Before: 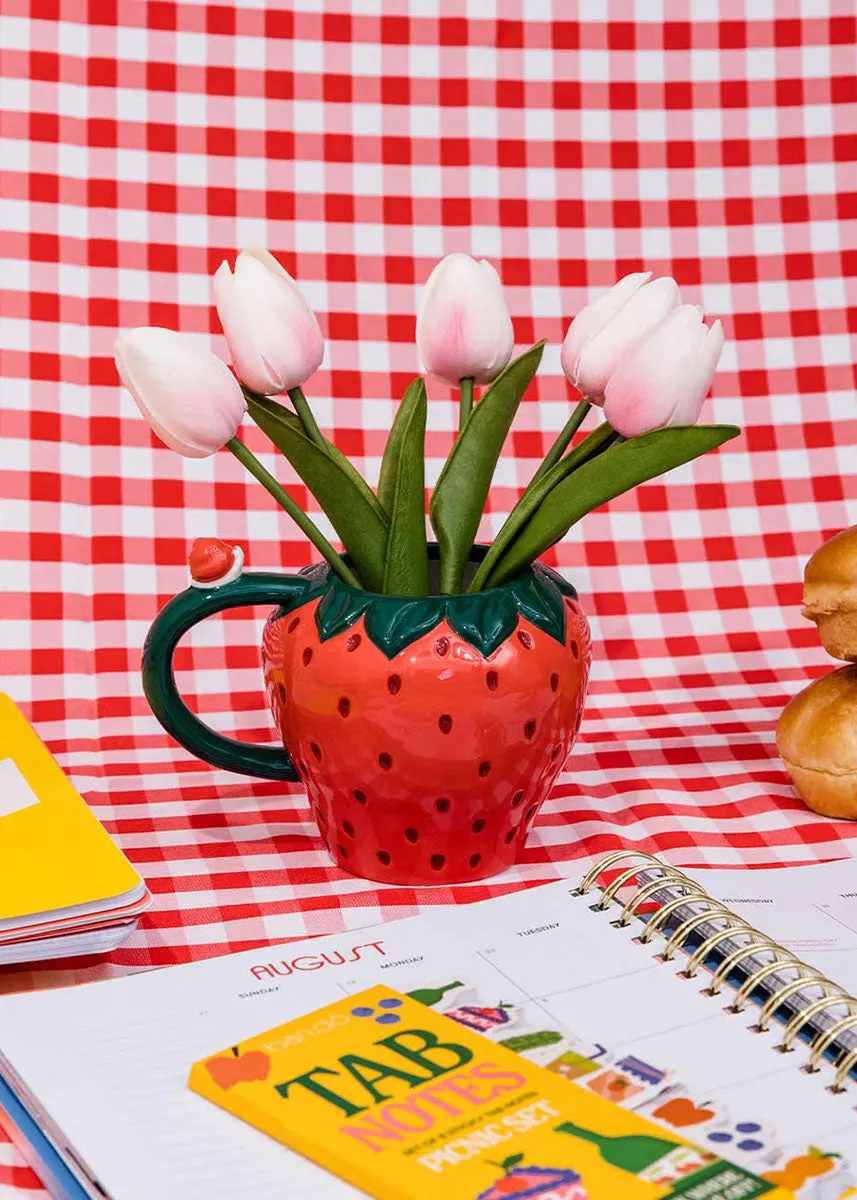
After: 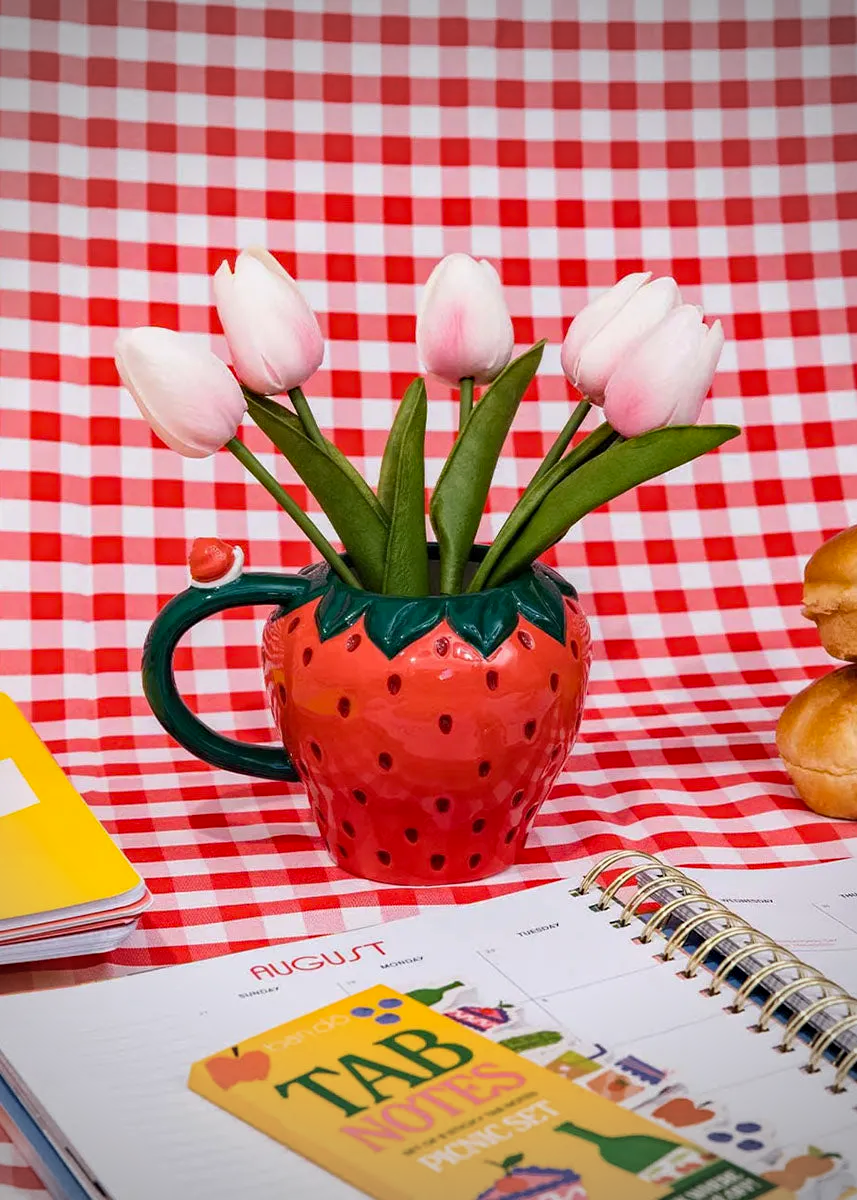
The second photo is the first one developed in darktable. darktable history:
haze removal: adaptive false
vignetting: fall-off start 75.34%, width/height ratio 1.084
